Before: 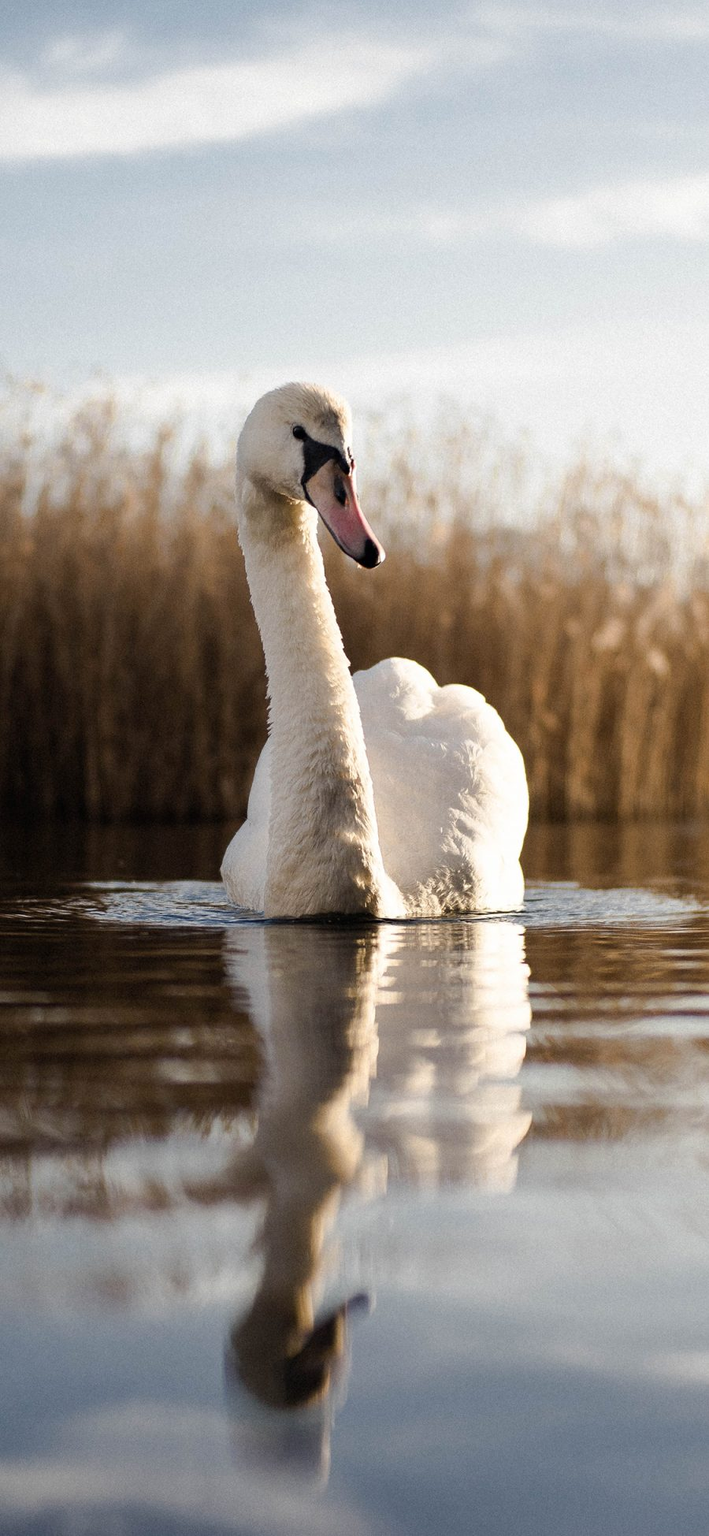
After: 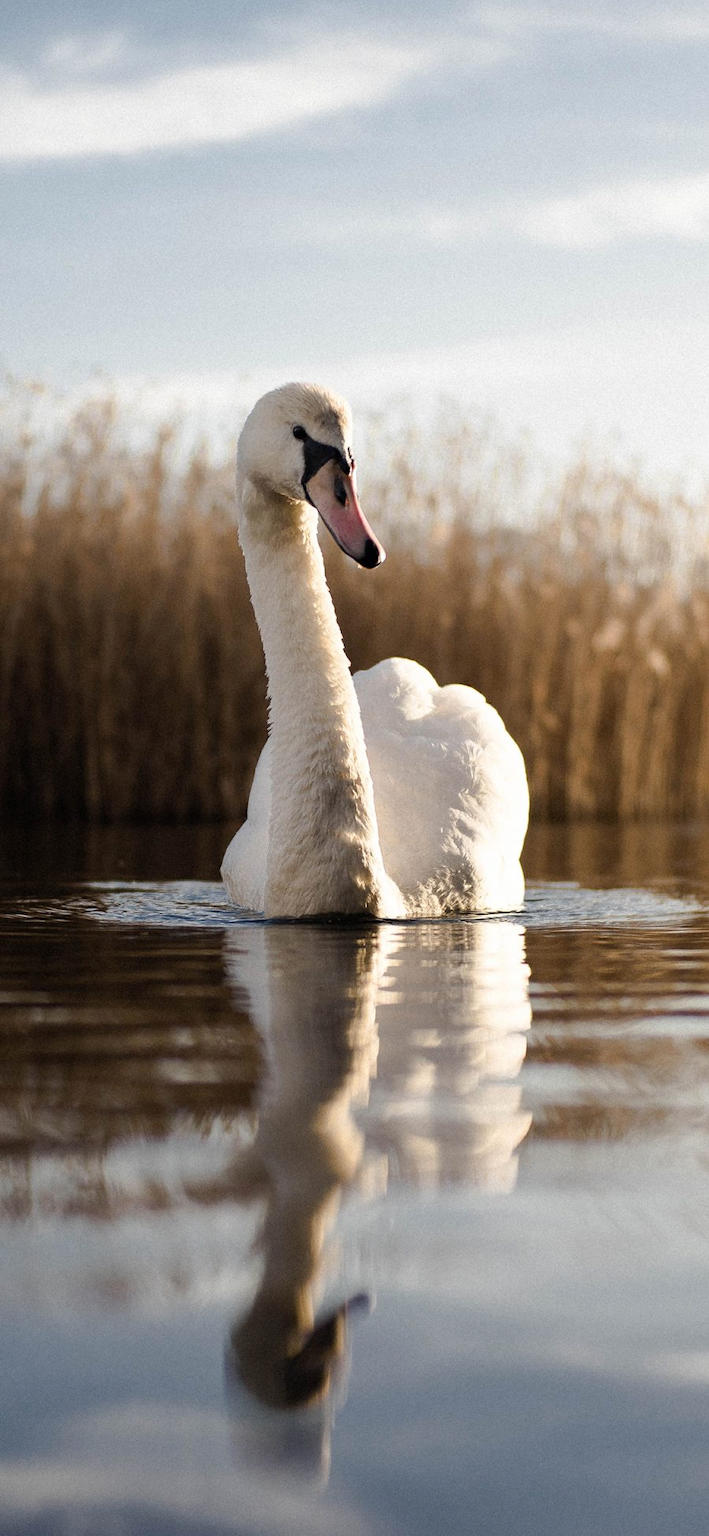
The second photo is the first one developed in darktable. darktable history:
base curve: curves: ch0 [(0, 0) (0.472, 0.455) (1, 1)], preserve colors none
